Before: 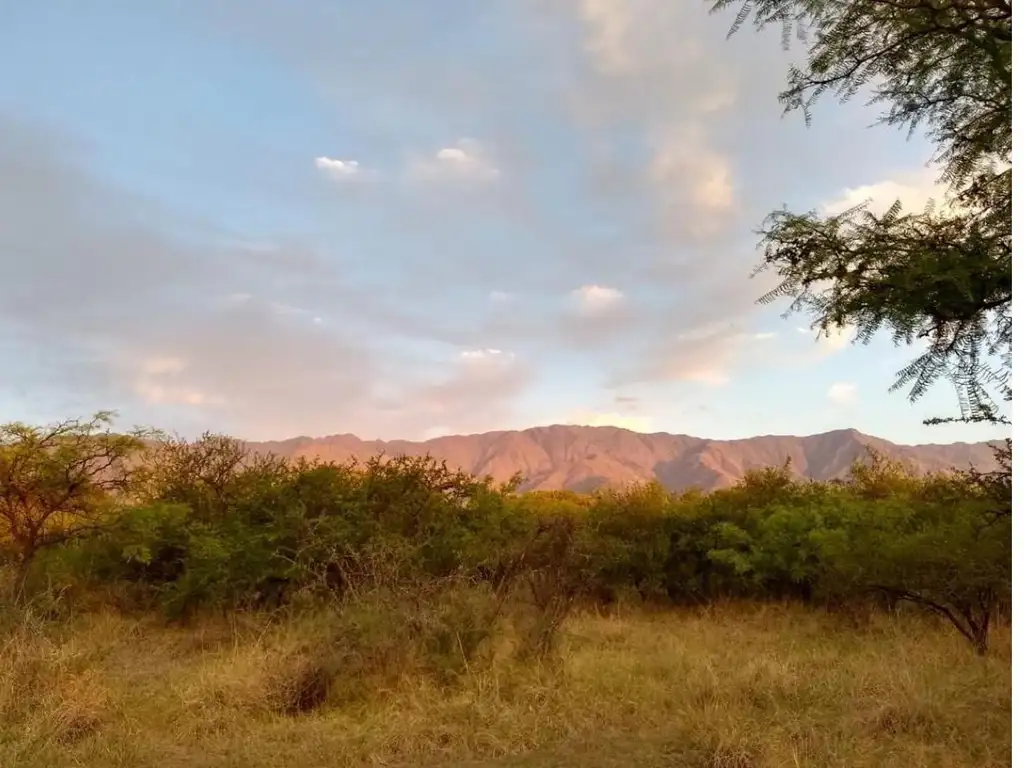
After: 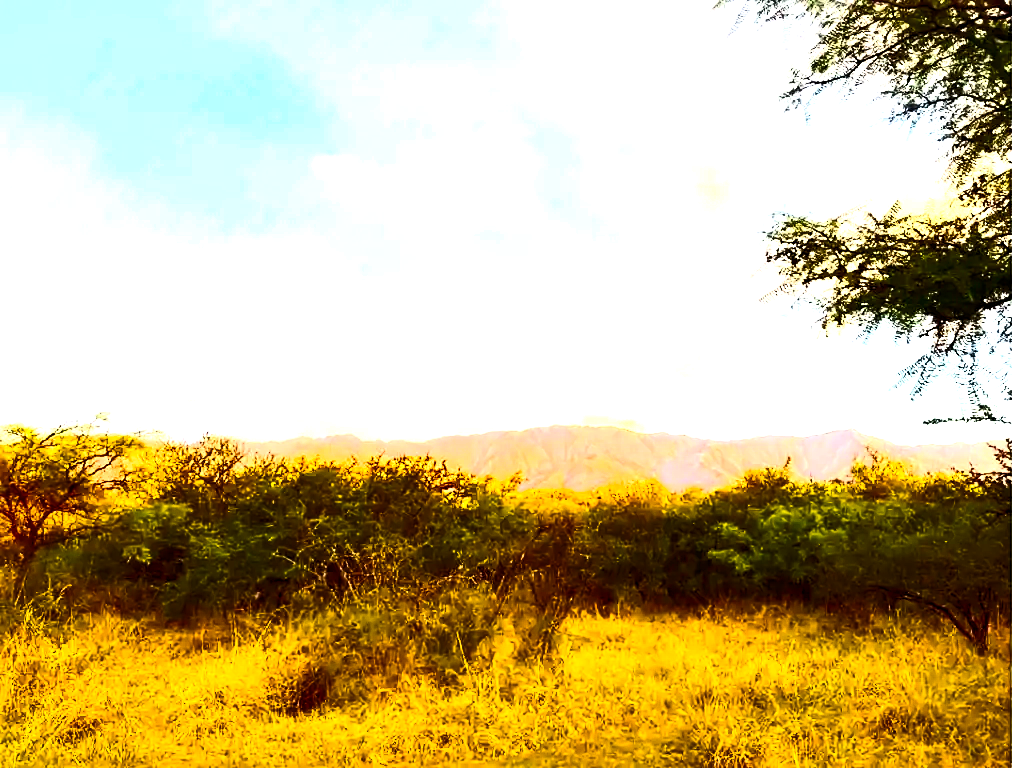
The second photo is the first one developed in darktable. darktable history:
color balance rgb: shadows lift › chroma 2.024%, shadows lift › hue 247.34°, perceptual saturation grading › global saturation 20%, perceptual saturation grading › highlights -25.753%, perceptual saturation grading › shadows 49.275%, perceptual brilliance grading › global brilliance 30.672%, perceptual brilliance grading › highlights 50.297%, perceptual brilliance grading › mid-tones 49.689%, perceptual brilliance grading › shadows -22.26%, global vibrance 20%
sharpen: on, module defaults
contrast brightness saturation: contrast 0.397, brightness 0.101, saturation 0.213
